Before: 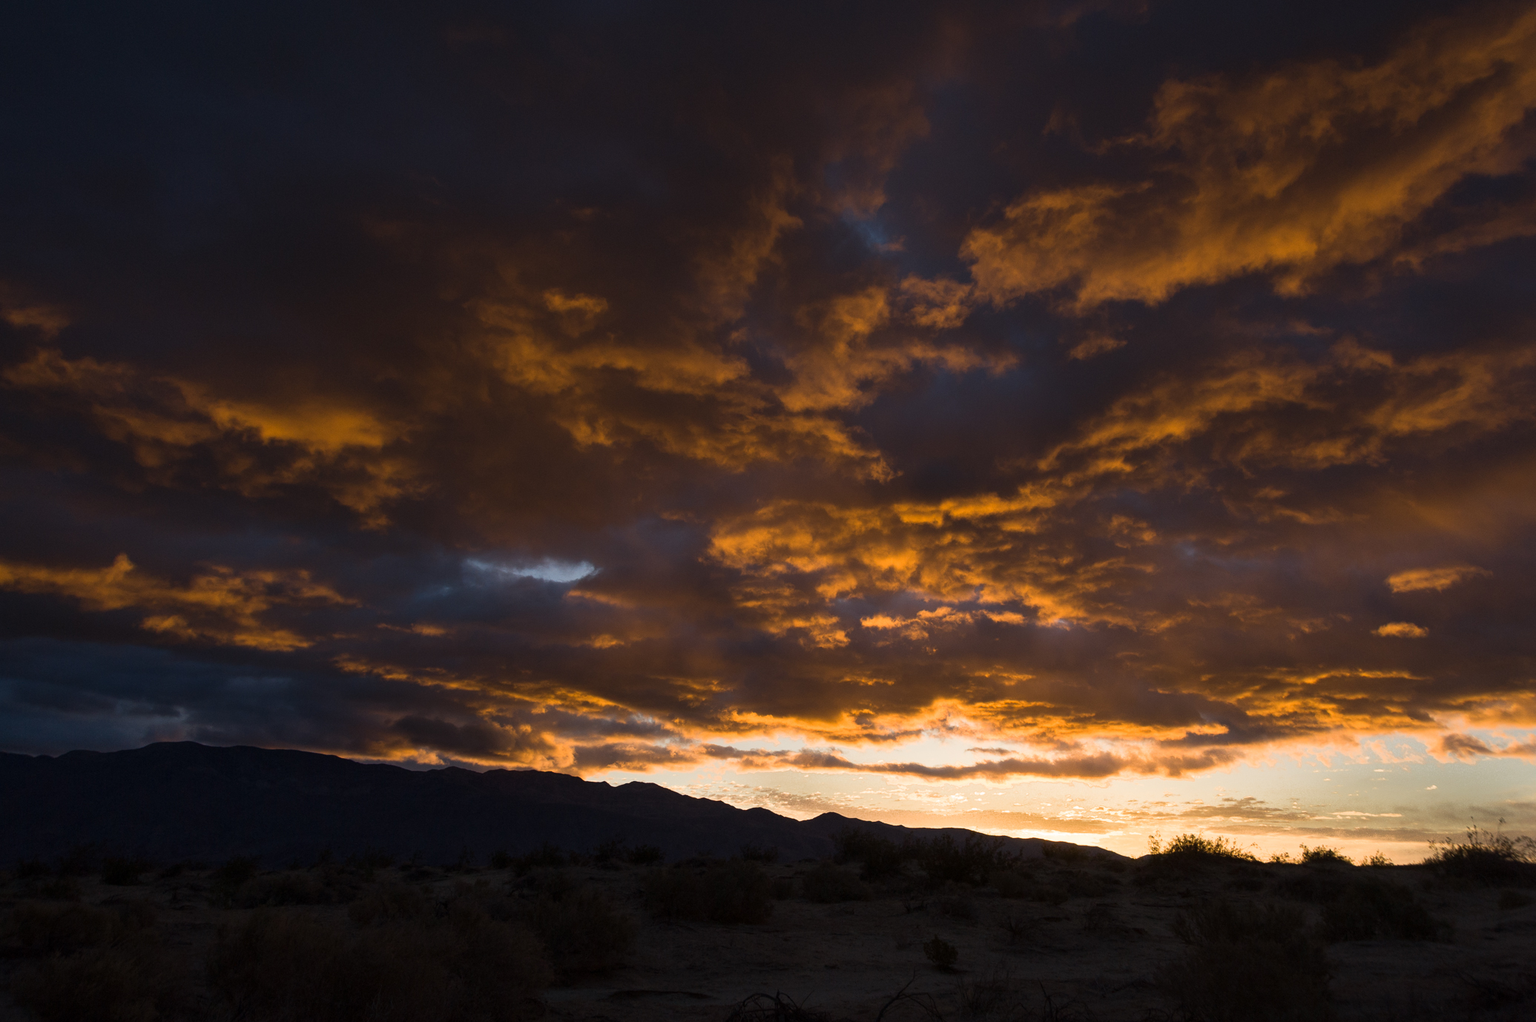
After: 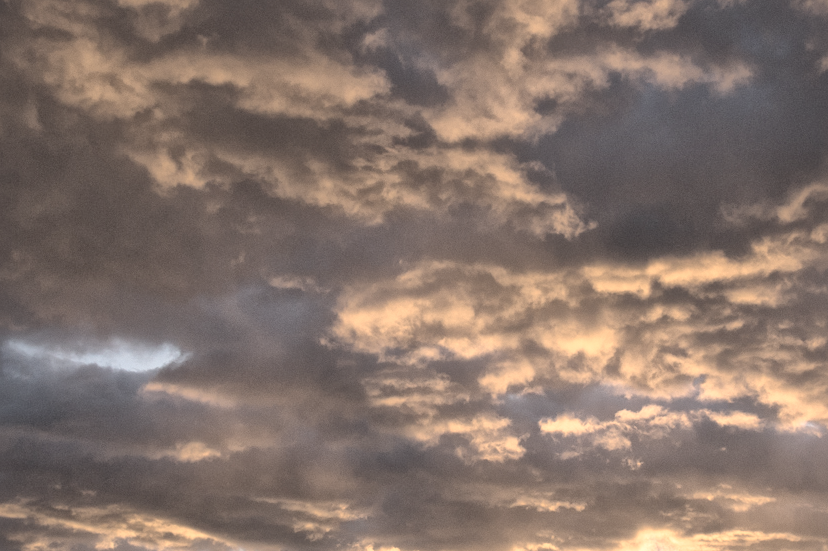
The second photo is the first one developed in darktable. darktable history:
global tonemap: drago (1, 100), detail 1
crop: left 30%, top 30%, right 30%, bottom 30%
contrast brightness saturation: brightness 0.18, saturation -0.5
